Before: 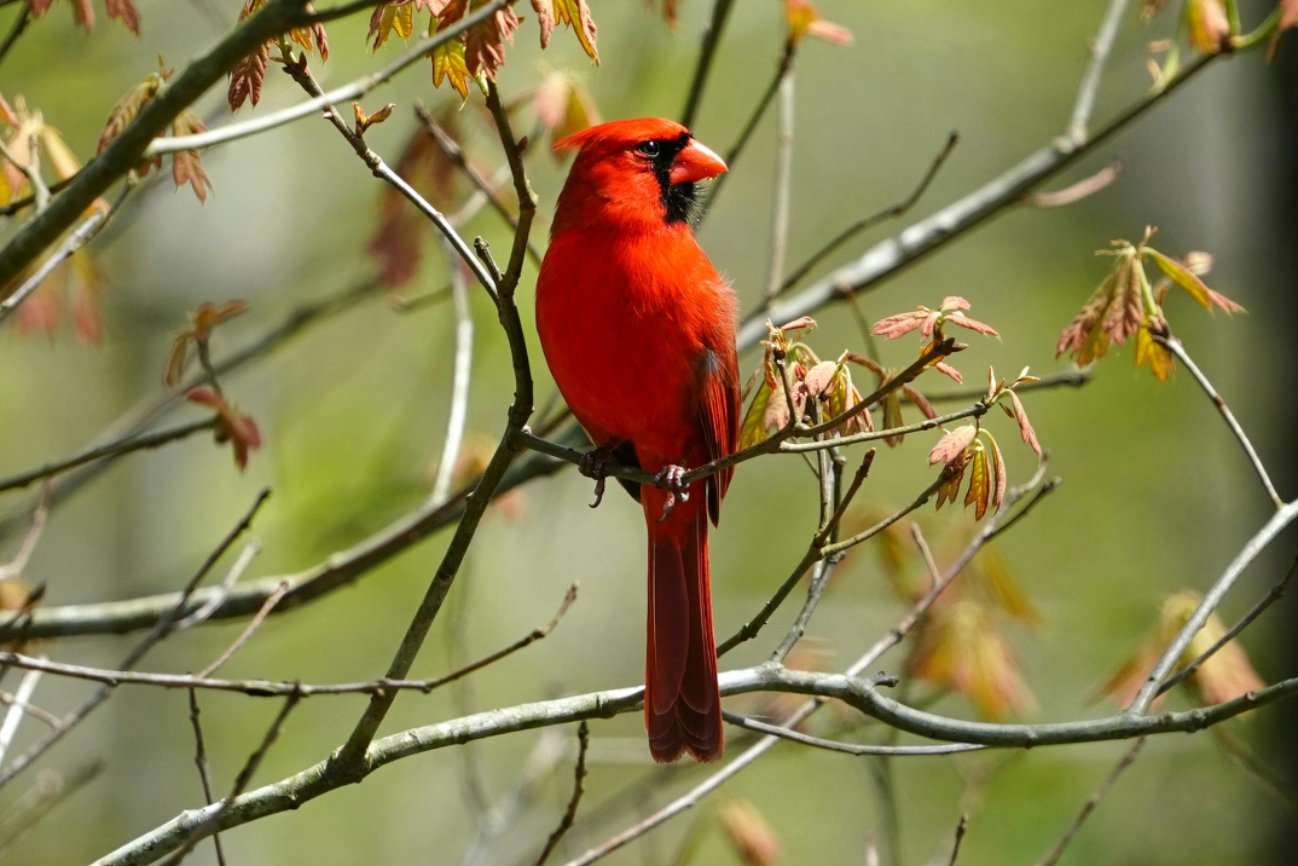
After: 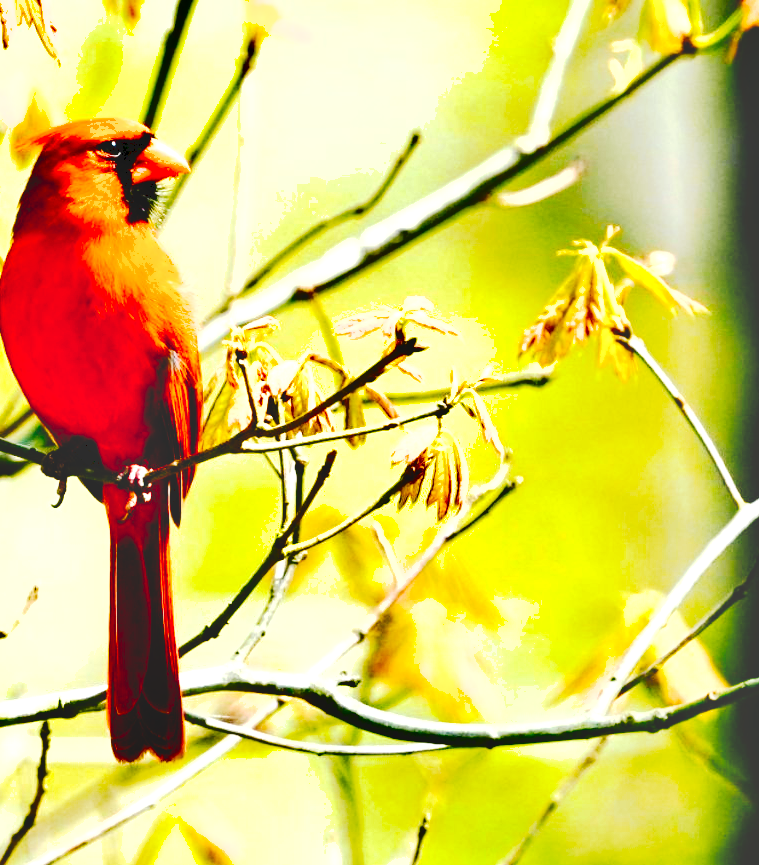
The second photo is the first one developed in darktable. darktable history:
crop: left 41.502%
exposure: black level correction 0.001, exposure 1.049 EV, compensate exposure bias true, compensate highlight preservation false
contrast brightness saturation: contrast 0.055, brightness 0.062, saturation 0.009
tone equalizer: -8 EV -0.732 EV, -7 EV -0.697 EV, -6 EV -0.603 EV, -5 EV -0.405 EV, -3 EV 0.365 EV, -2 EV 0.6 EV, -1 EV 0.686 EV, +0 EV 0.735 EV
shadows and highlights: soften with gaussian
color balance rgb: power › chroma 0.523%, power › hue 215.44°, linear chroma grading › global chroma 8.931%, perceptual saturation grading › global saturation 20%, perceptual saturation grading › highlights -25.129%, perceptual saturation grading › shadows 23.996%, global vibrance 50.581%
tone curve: curves: ch0 [(0, 0) (0.003, 0.231) (0.011, 0.231) (0.025, 0.231) (0.044, 0.231) (0.069, 0.231) (0.1, 0.234) (0.136, 0.239) (0.177, 0.243) (0.224, 0.247) (0.277, 0.265) (0.335, 0.311) (0.399, 0.389) (0.468, 0.507) (0.543, 0.634) (0.623, 0.74) (0.709, 0.83) (0.801, 0.889) (0.898, 0.93) (1, 1)], preserve colors none
